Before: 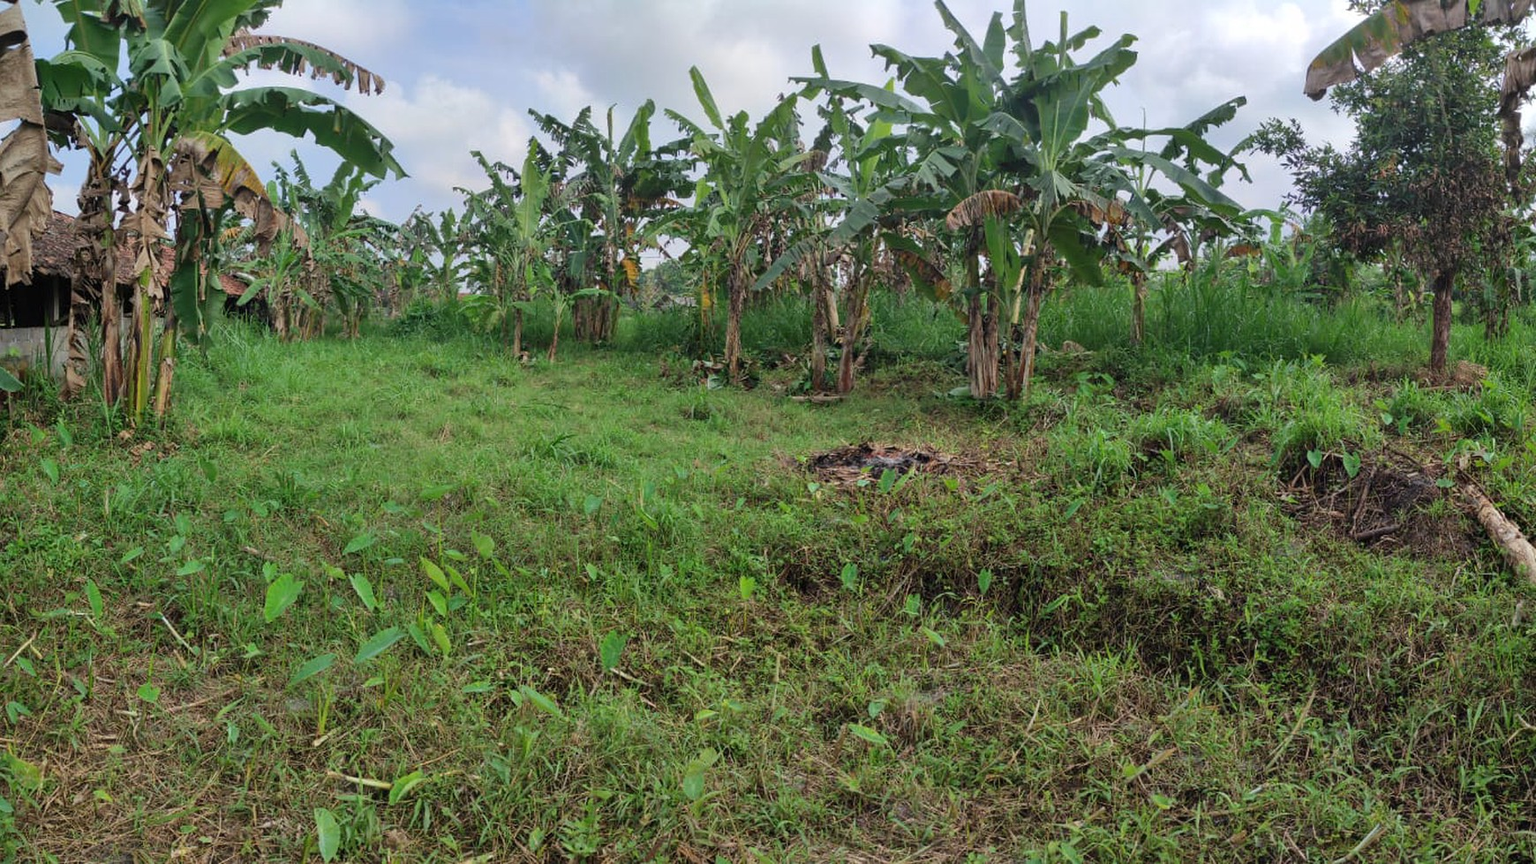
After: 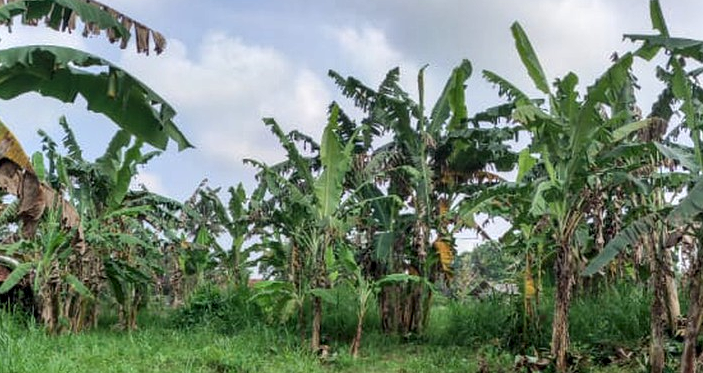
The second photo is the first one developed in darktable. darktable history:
local contrast: highlights 59%, detail 146%
crop: left 15.571%, top 5.426%, right 44%, bottom 56.399%
